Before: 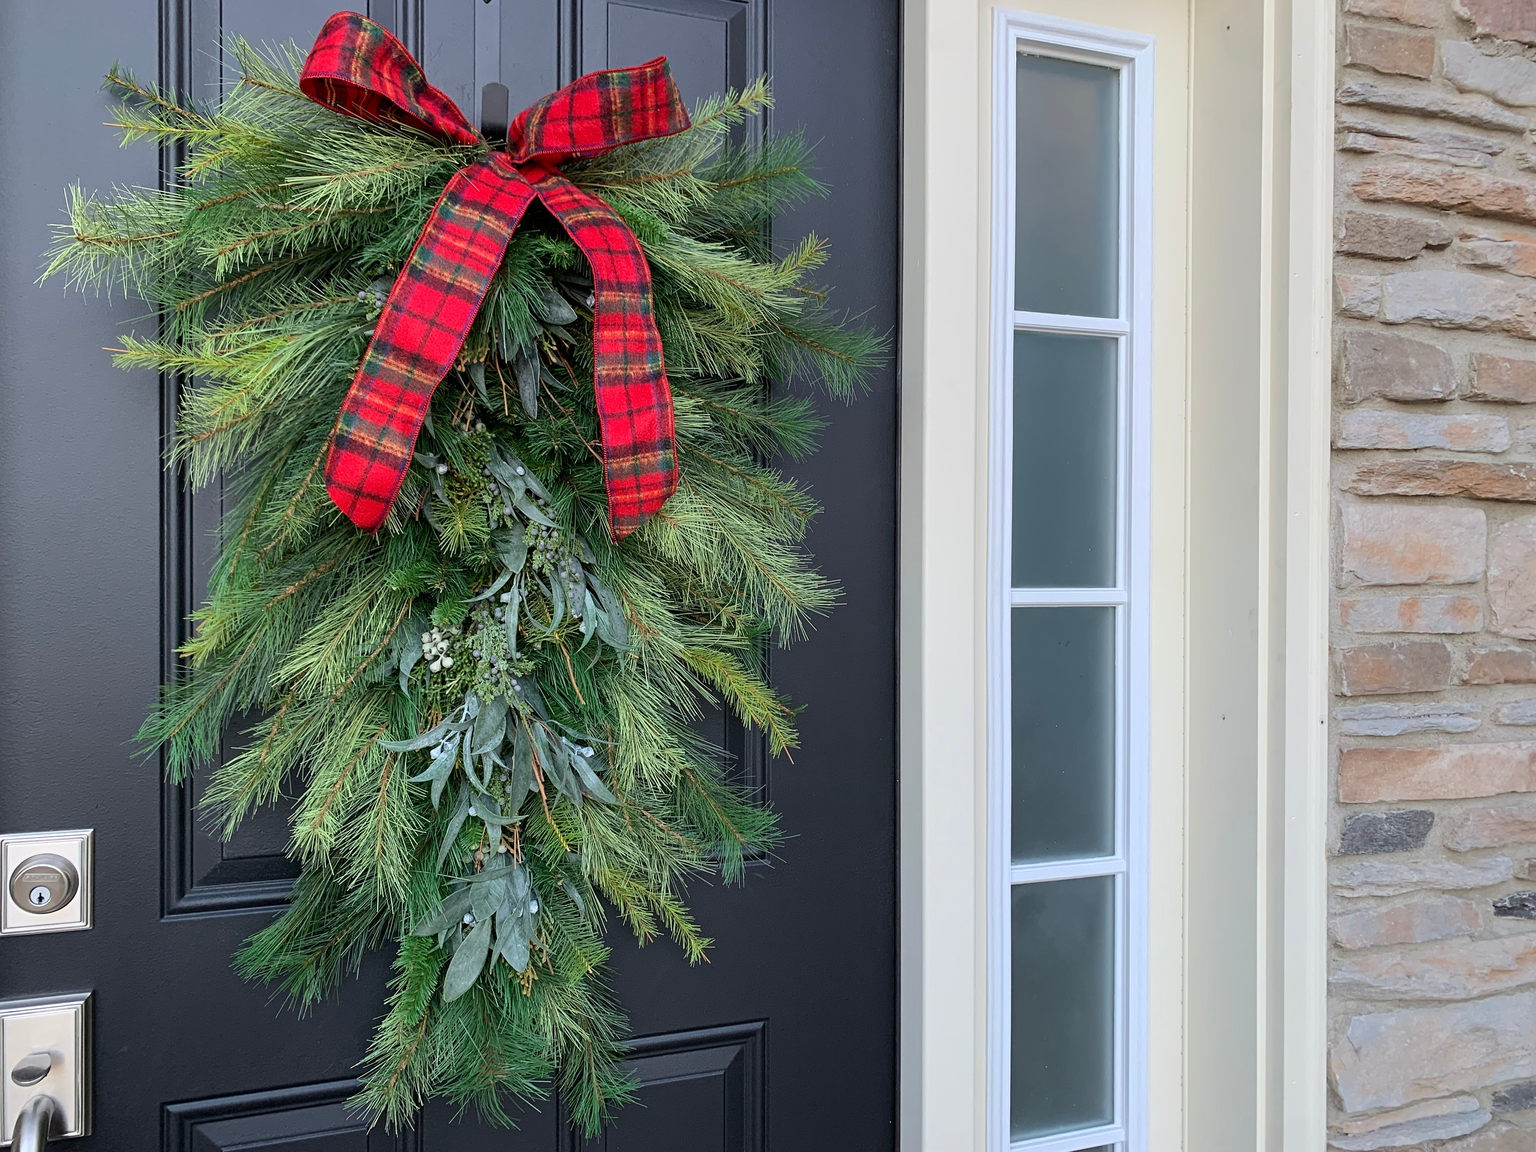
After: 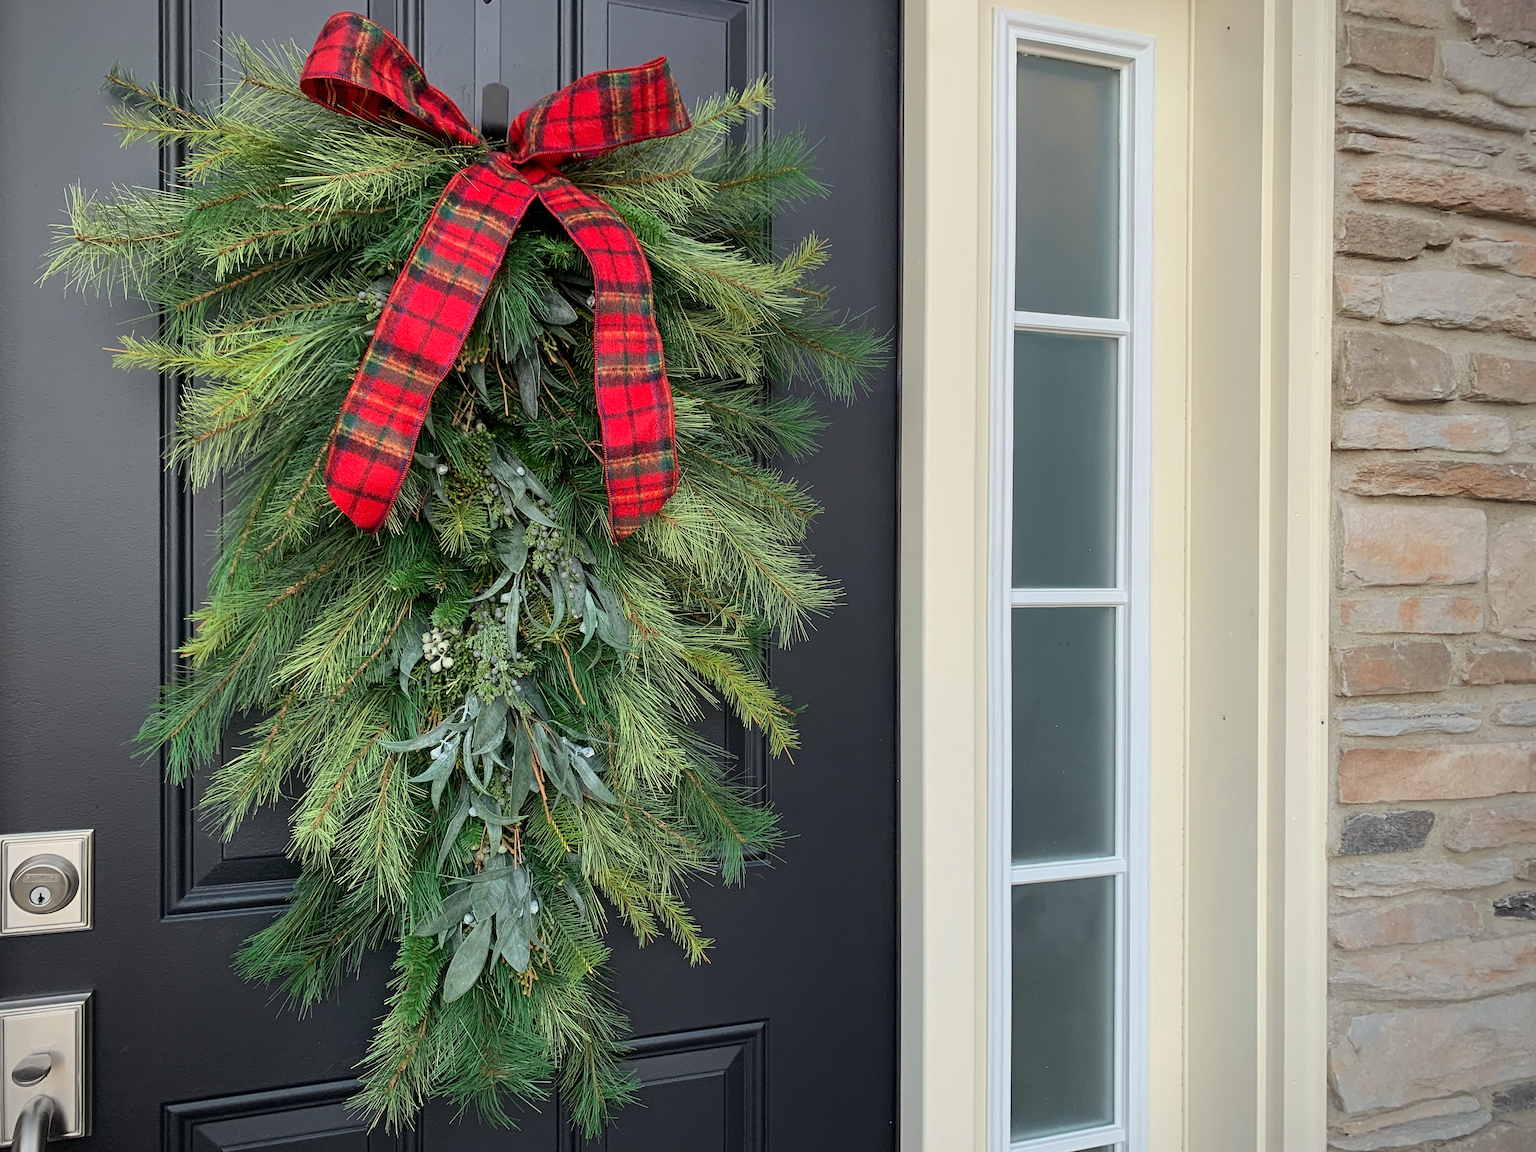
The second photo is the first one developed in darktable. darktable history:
exposure: compensate highlight preservation false
vignetting: fall-off radius 60.92%
white balance: red 1.029, blue 0.92
